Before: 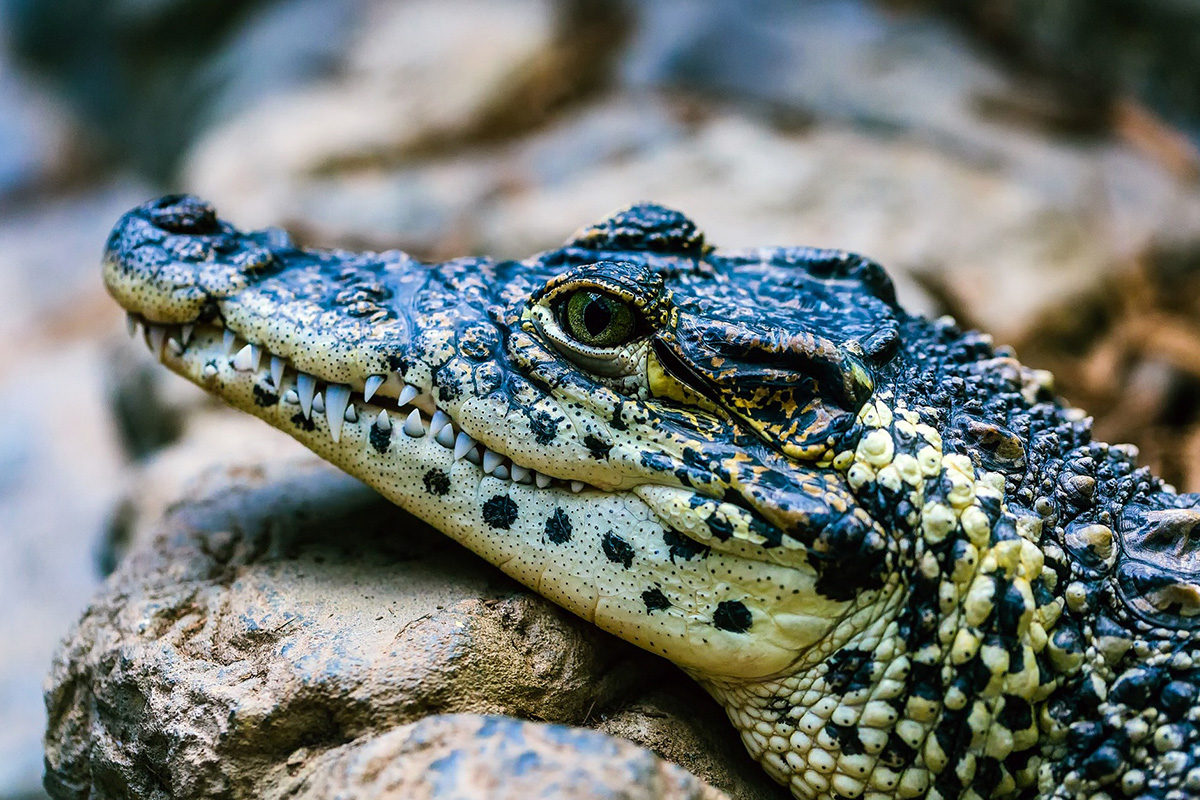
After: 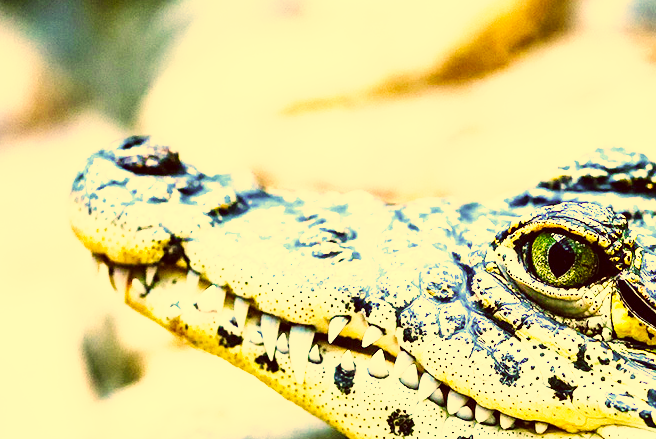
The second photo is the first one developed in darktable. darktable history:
crop and rotate: left 3.047%, top 7.509%, right 42.236%, bottom 37.598%
color correction: highlights a* 10.12, highlights b* 39.04, shadows a* 14.62, shadows b* 3.37
exposure: black level correction 0, exposure 1.55 EV, compensate exposure bias true, compensate highlight preservation false
base curve: curves: ch0 [(0, 0) (0.007, 0.004) (0.027, 0.03) (0.046, 0.07) (0.207, 0.54) (0.442, 0.872) (0.673, 0.972) (1, 1)], preserve colors none
